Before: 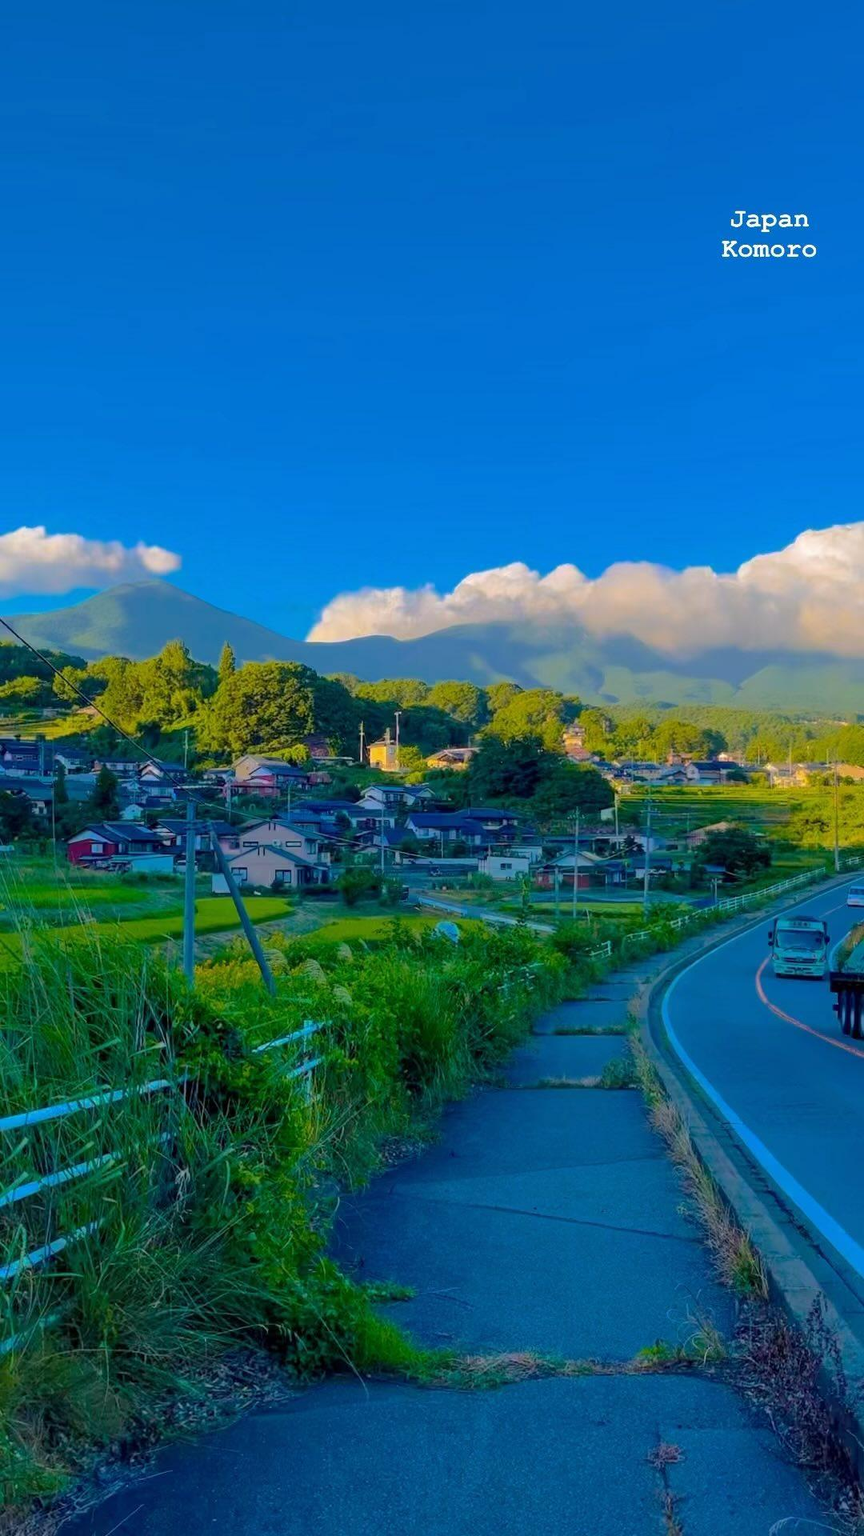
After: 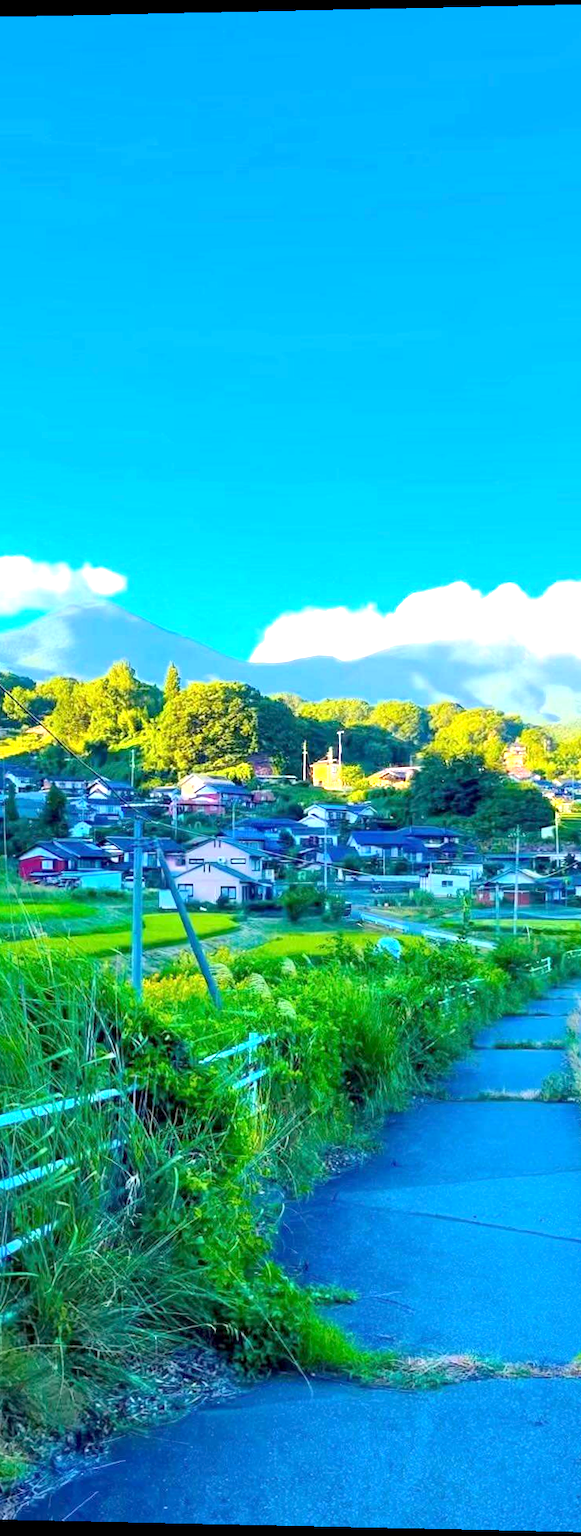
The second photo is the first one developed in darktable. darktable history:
exposure: black level correction 0.001, exposure 1.822 EV, compensate exposure bias true, compensate highlight preservation false
crop and rotate: left 6.617%, right 26.717%
rotate and perspective: lens shift (vertical) 0.048, lens shift (horizontal) -0.024, automatic cropping off
